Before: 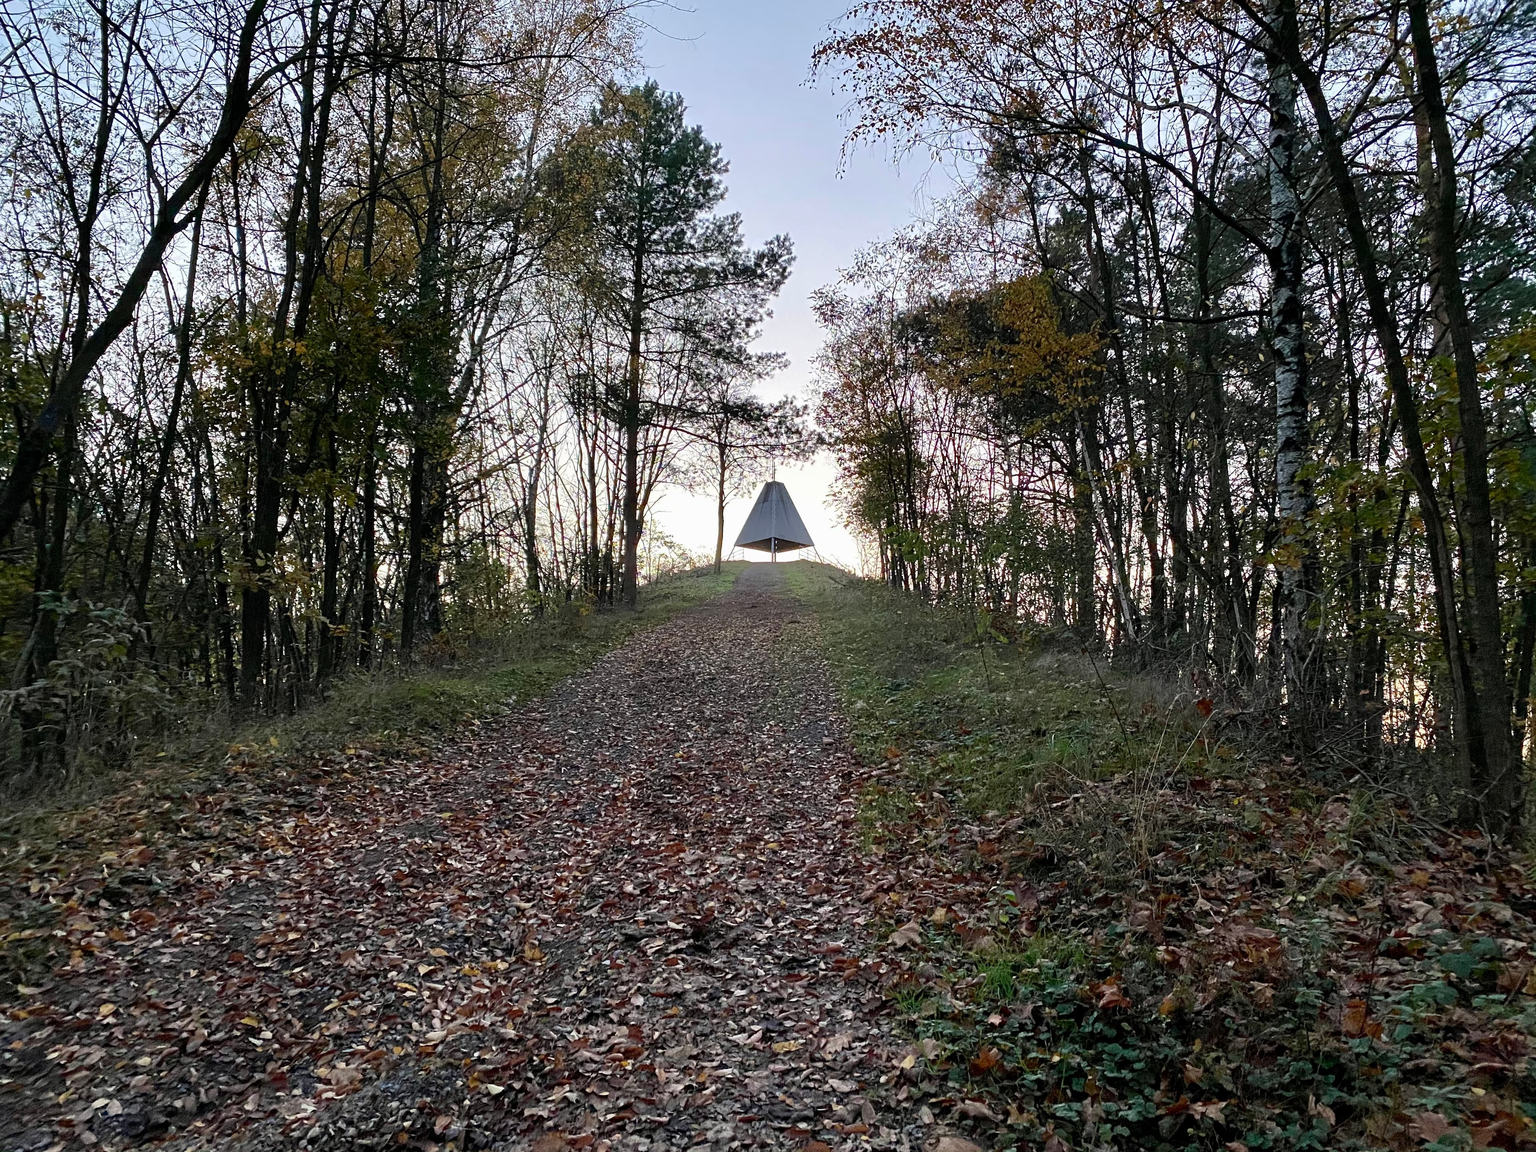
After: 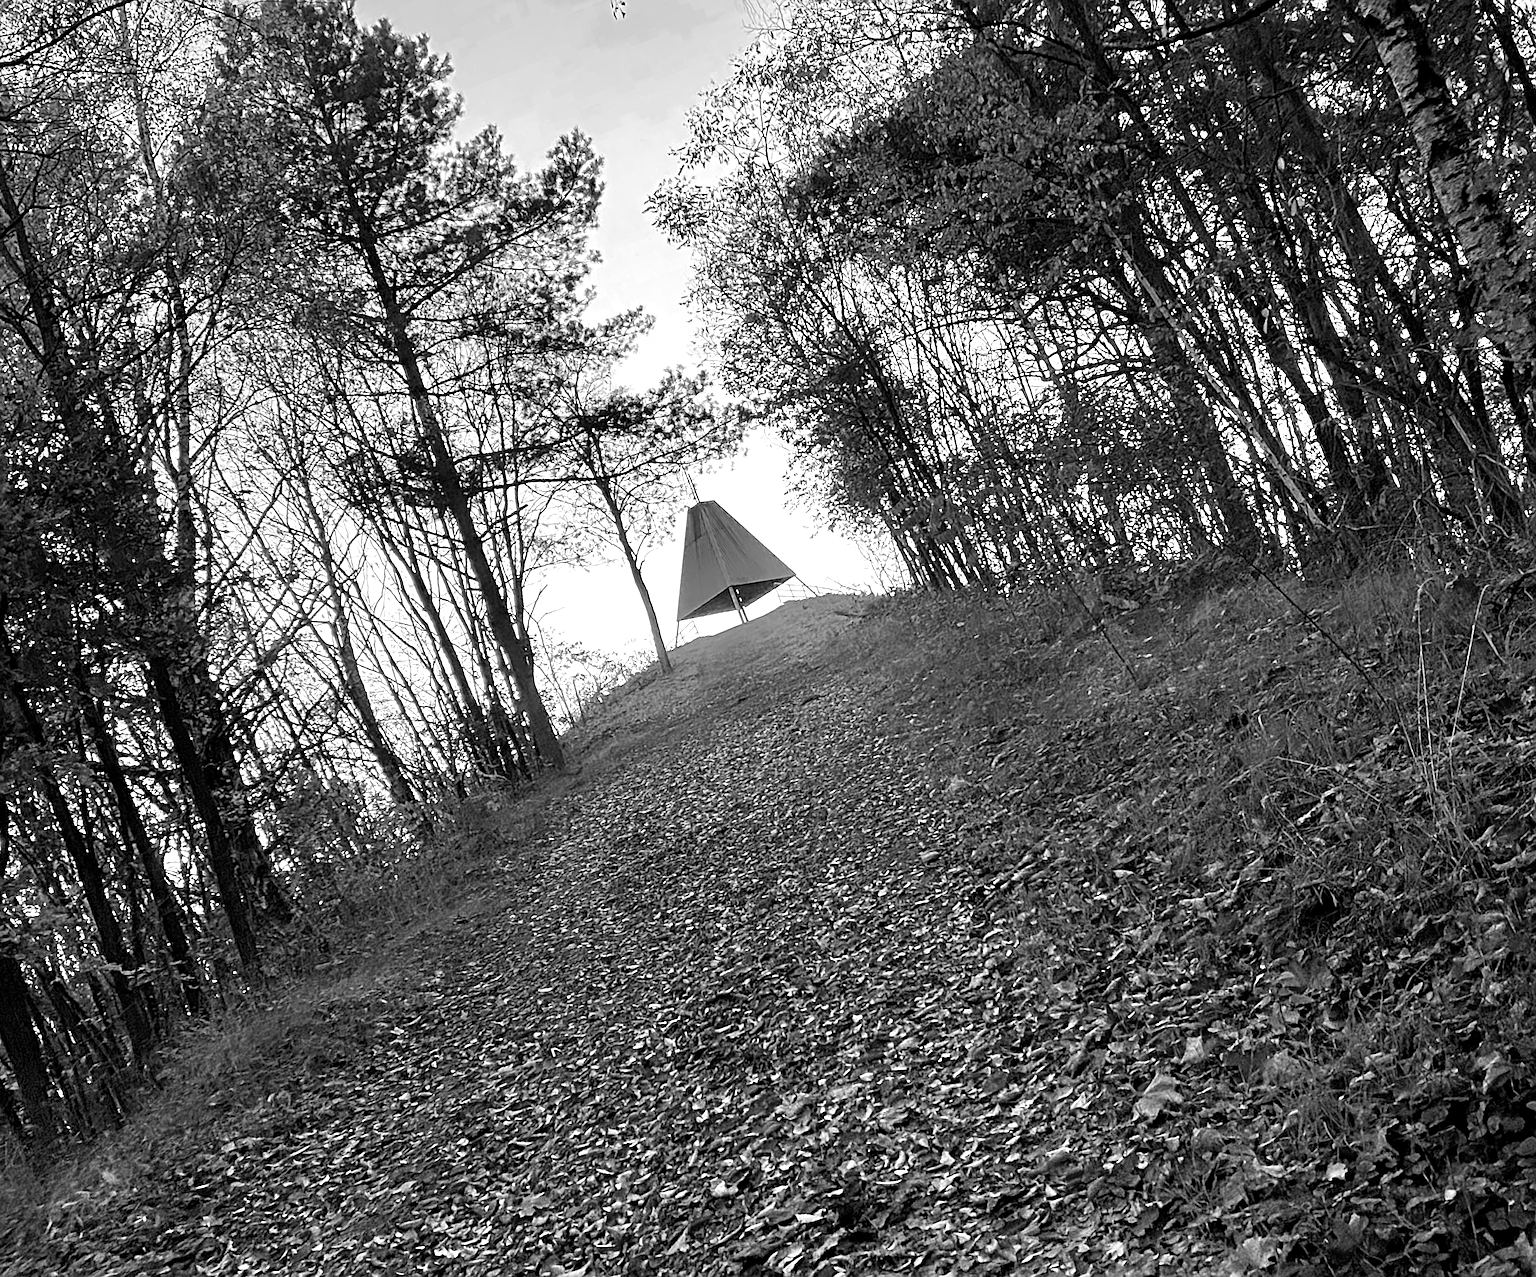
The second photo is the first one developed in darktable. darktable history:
color zones: curves: ch0 [(0.002, 0.593) (0.143, 0.417) (0.285, 0.541) (0.455, 0.289) (0.608, 0.327) (0.727, 0.283) (0.869, 0.571) (1, 0.603)]; ch1 [(0, 0) (0.143, 0) (0.286, 0) (0.429, 0) (0.571, 0) (0.714, 0) (0.857, 0)]
exposure: black level correction 0.001, exposure 0.5 EV, compensate highlight preservation false
crop and rotate: angle 21.33°, left 6.78%, right 4.039%, bottom 1.073%
color correction: highlights a* -7.99, highlights b* 3.46
sharpen: on, module defaults
